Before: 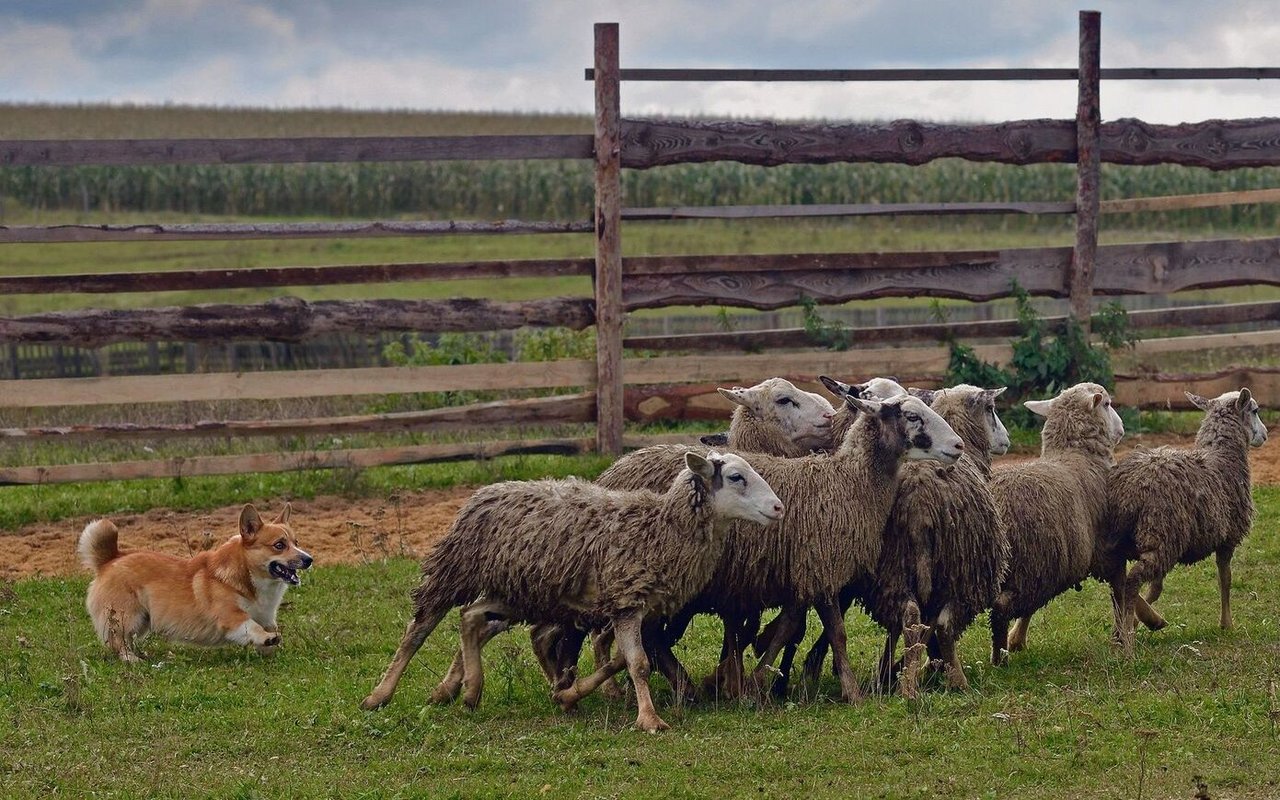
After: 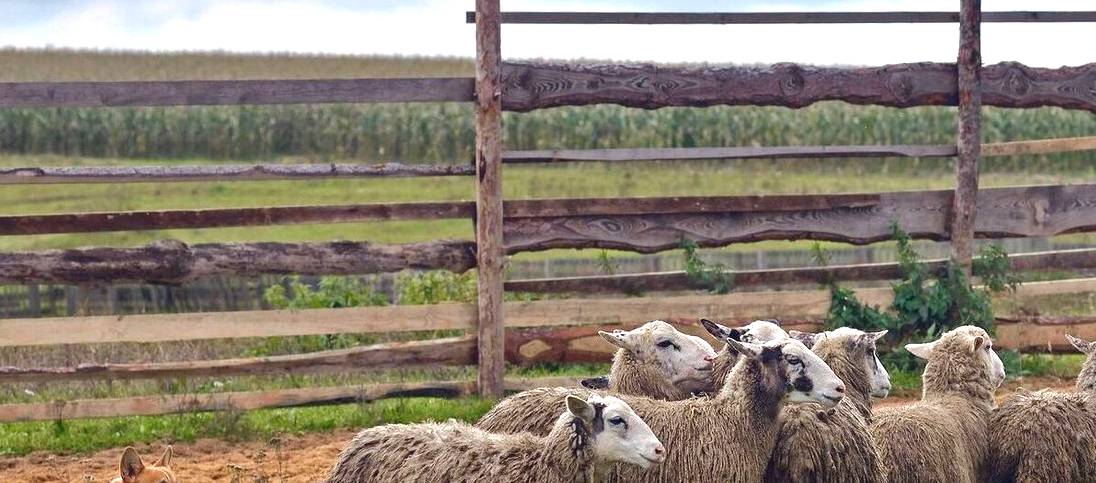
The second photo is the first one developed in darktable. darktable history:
crop and rotate: left 9.345%, top 7.22%, right 4.982%, bottom 32.331%
exposure: black level correction 0, exposure 1 EV, compensate exposure bias true, compensate highlight preservation false
